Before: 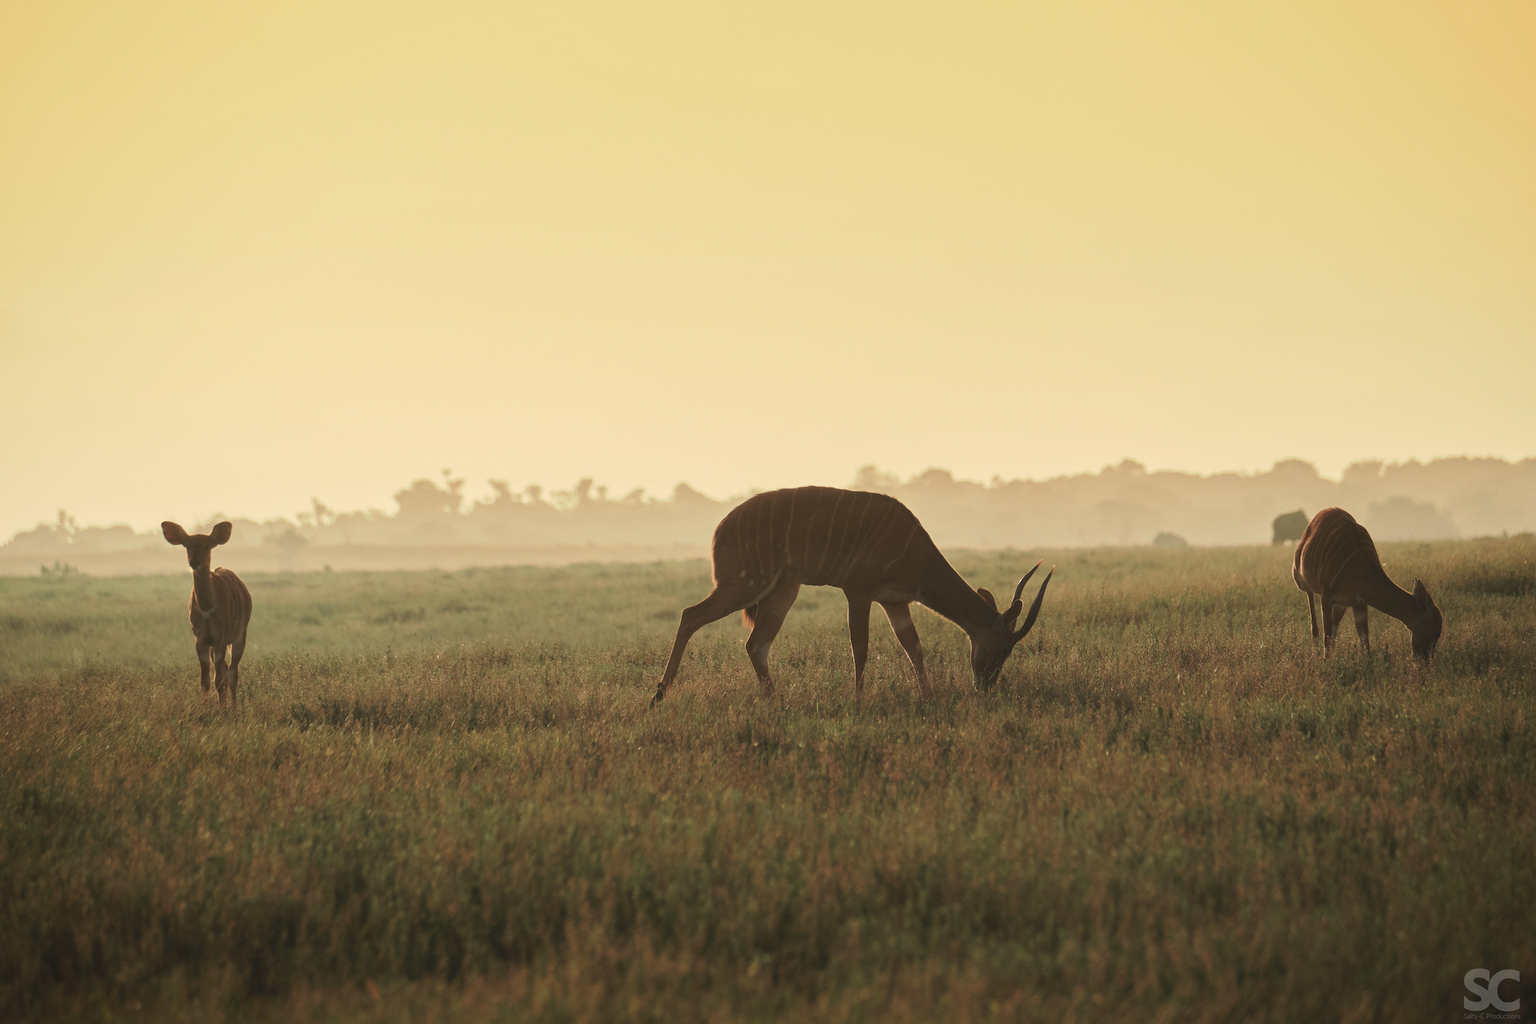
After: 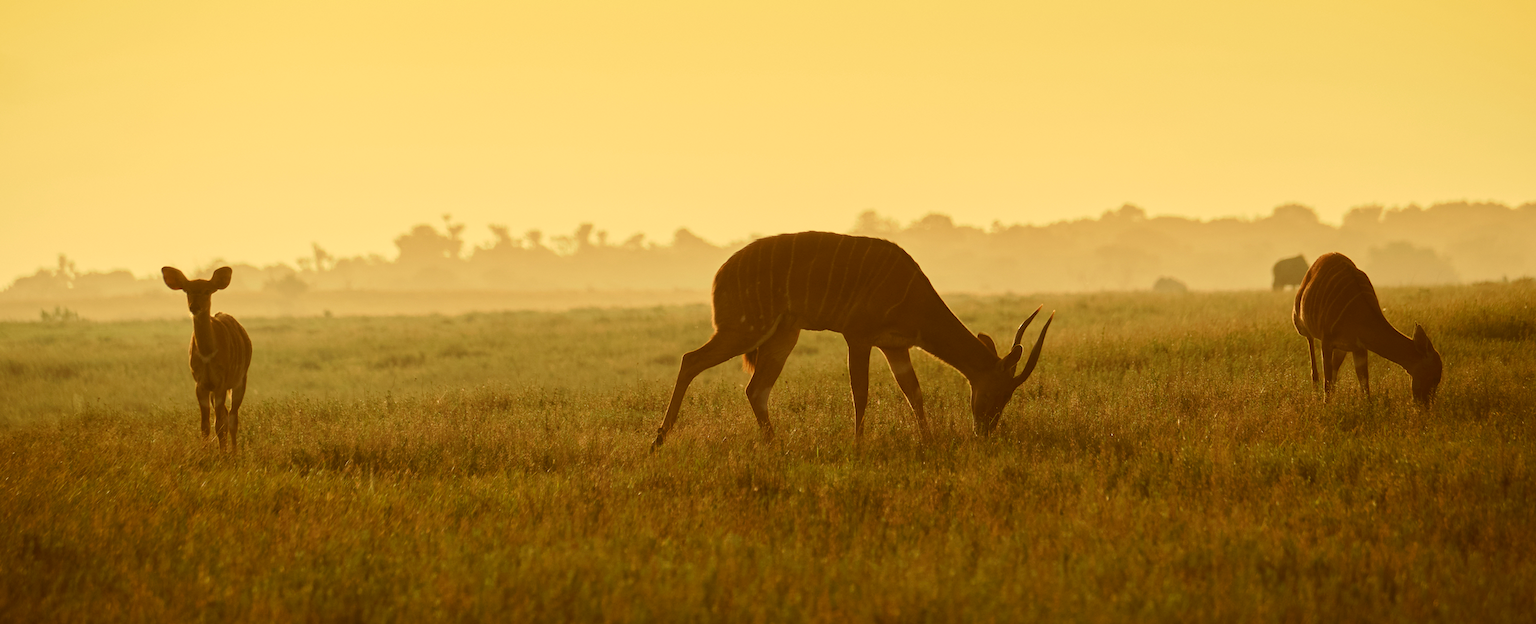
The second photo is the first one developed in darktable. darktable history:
crop and rotate: top 24.959%, bottom 13.977%
color correction: highlights a* 1.01, highlights b* 24.01, shadows a* 16.11, shadows b* 24.99
